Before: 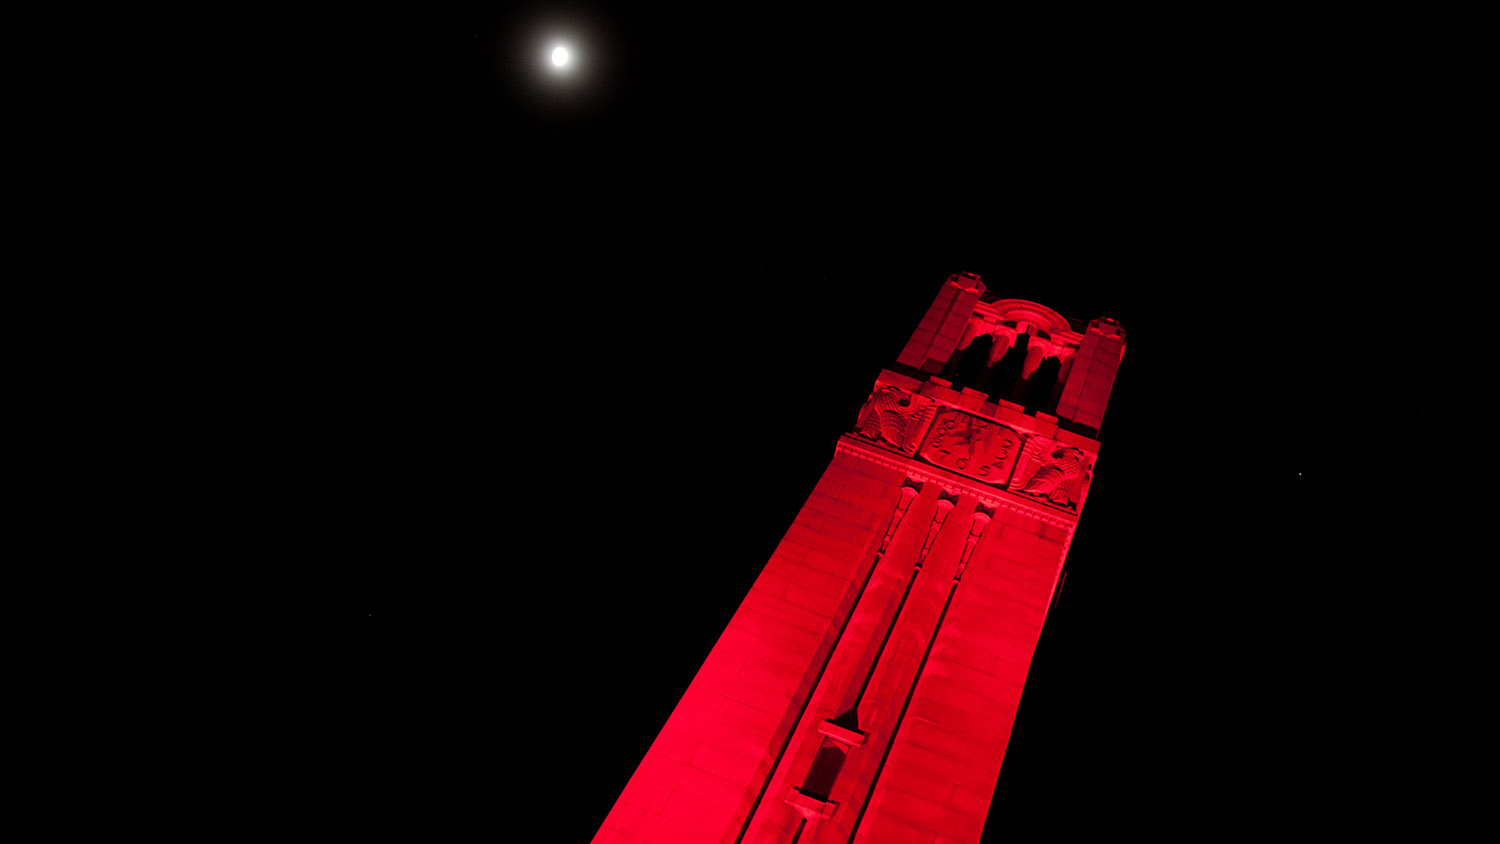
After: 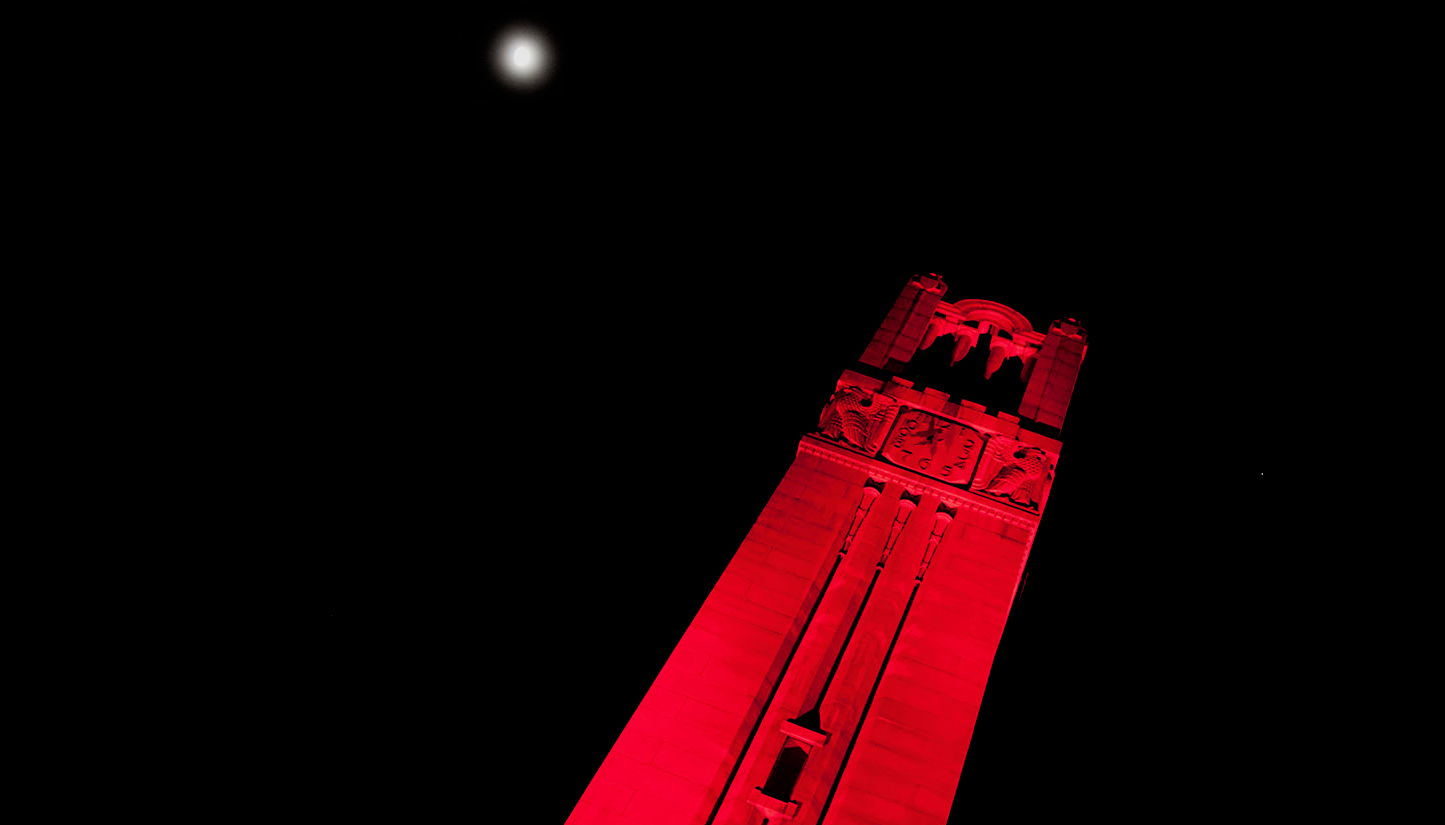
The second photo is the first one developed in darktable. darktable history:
filmic rgb: black relative exposure -5 EV, hardness 2.88, contrast 1.4
crop and rotate: left 2.536%, right 1.107%, bottom 2.246%
